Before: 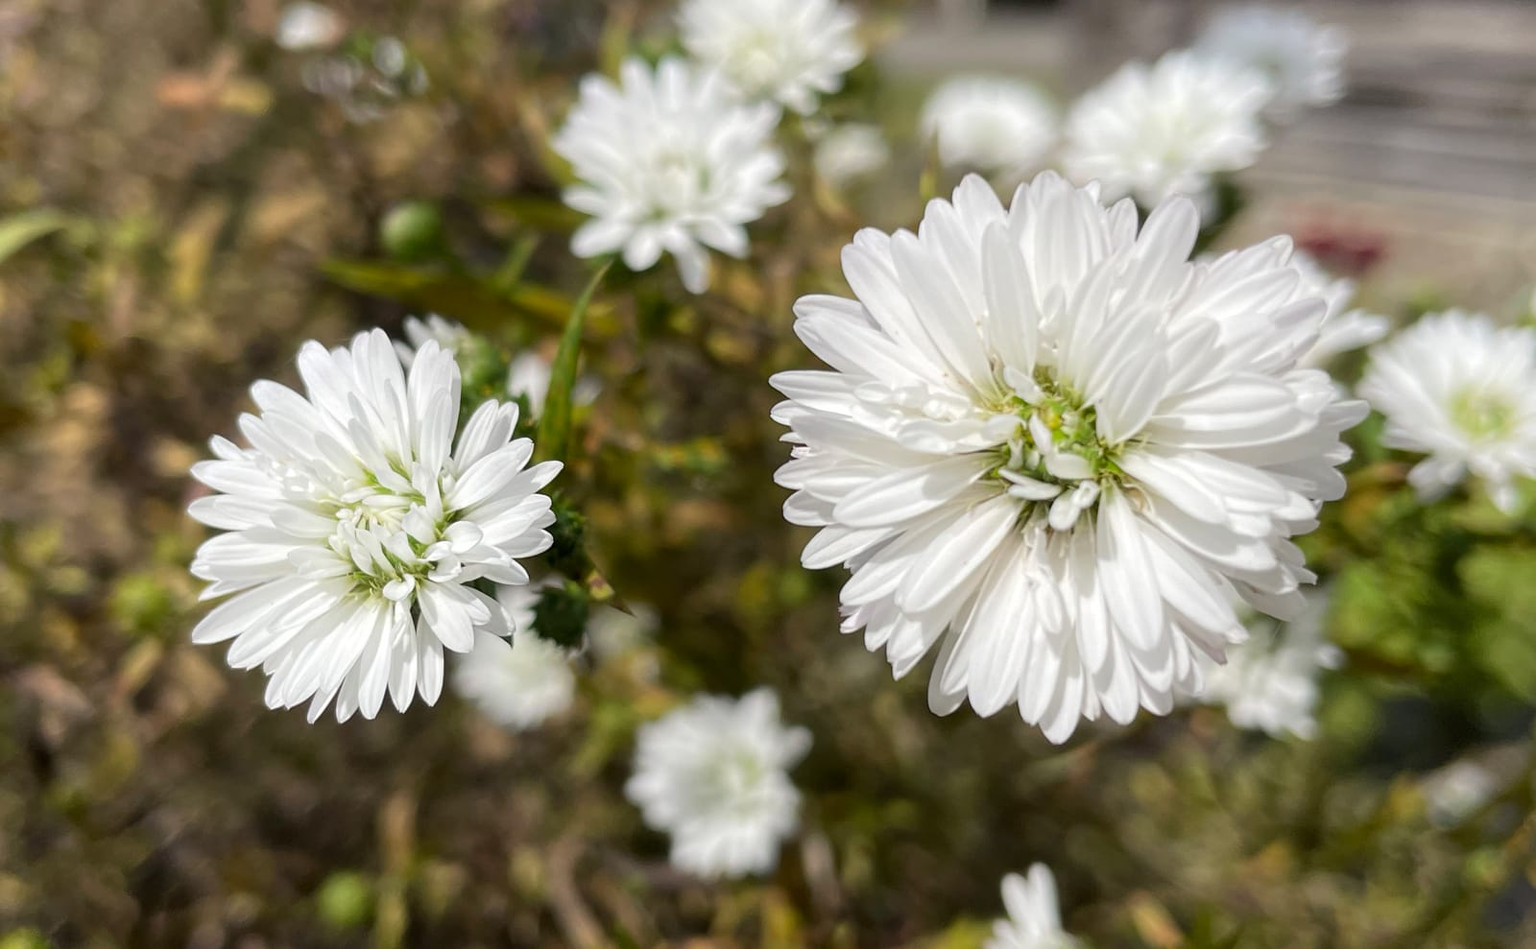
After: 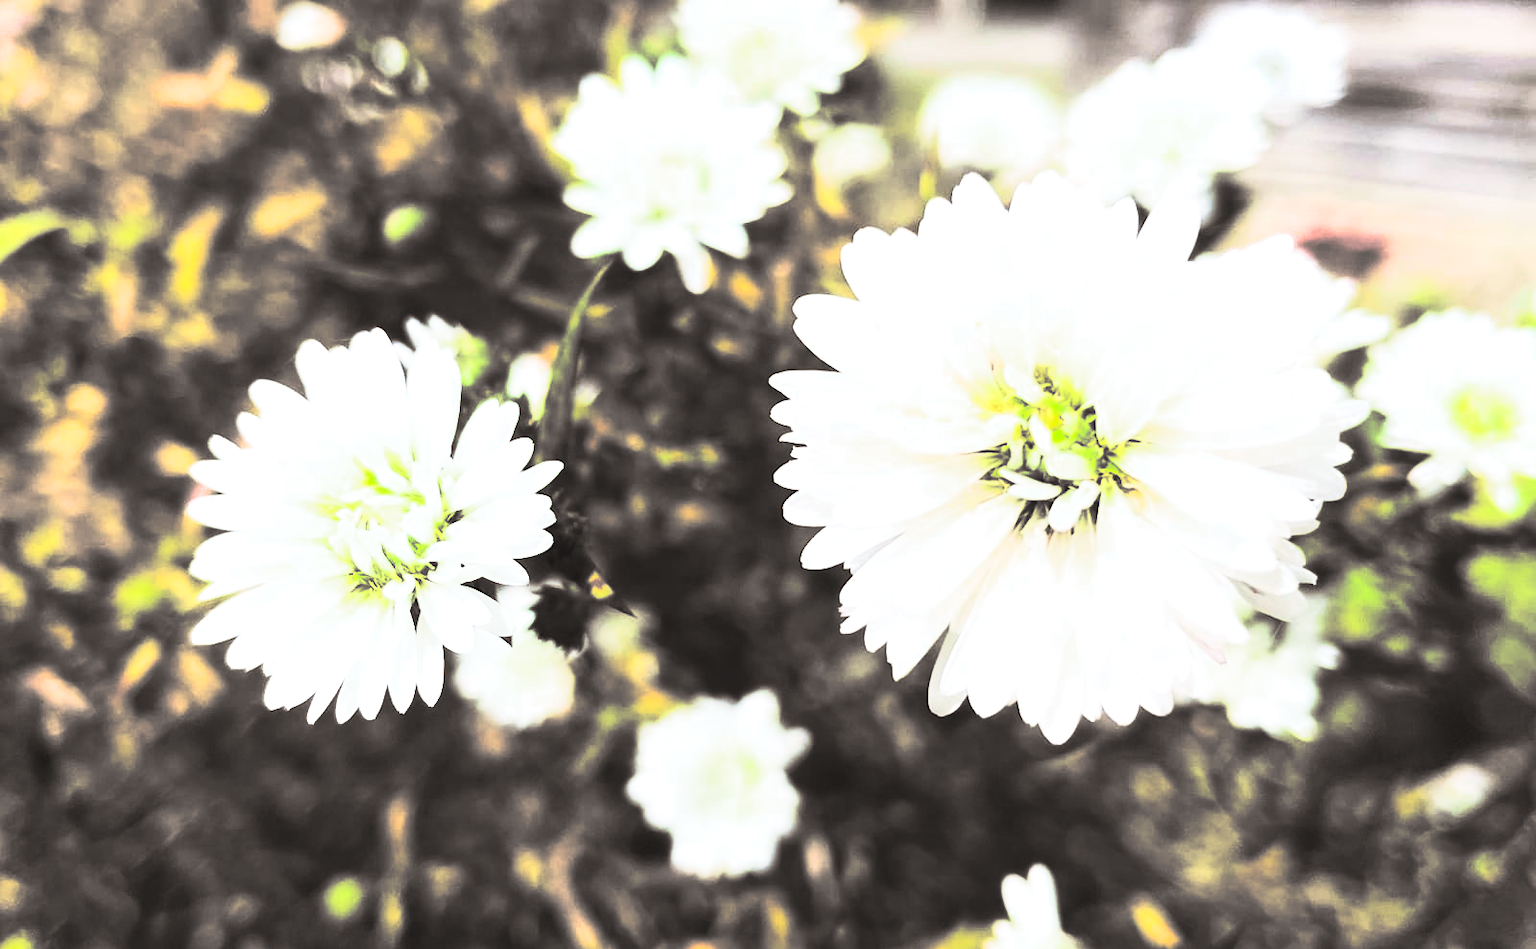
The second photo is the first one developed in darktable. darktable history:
split-toning: shadows › hue 26°, shadows › saturation 0.09, highlights › hue 40°, highlights › saturation 0.18, balance -63, compress 0%
white balance: red 0.976, blue 1.04
contrast brightness saturation: contrast 1, brightness 1, saturation 1
